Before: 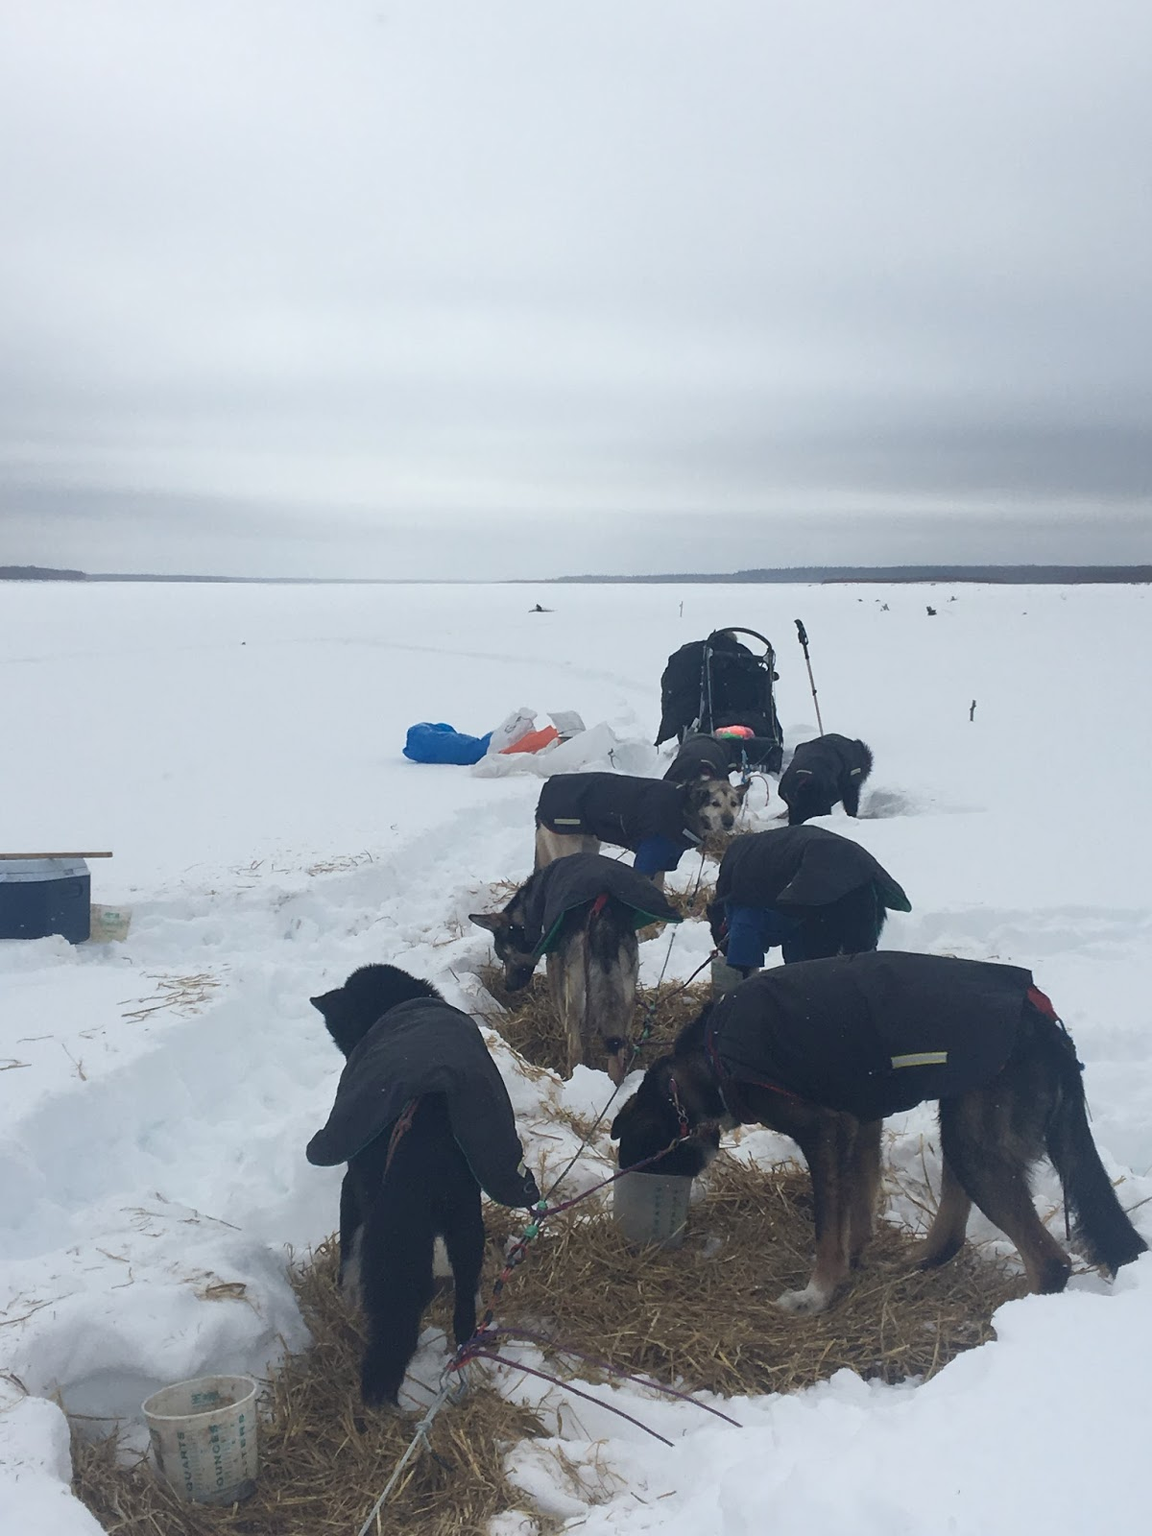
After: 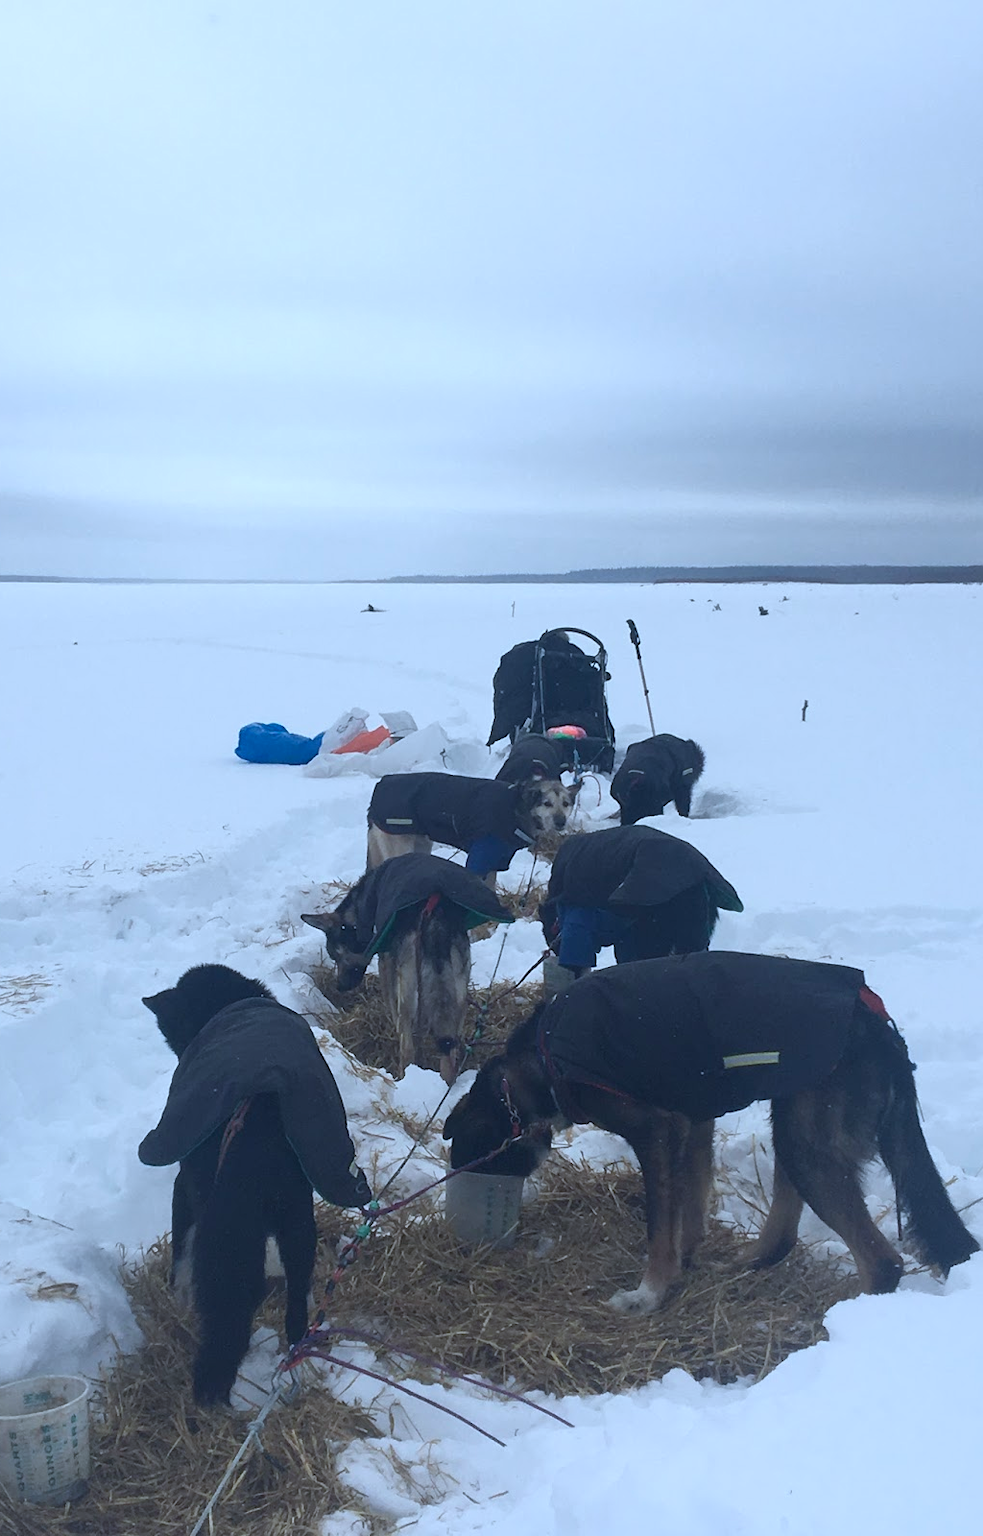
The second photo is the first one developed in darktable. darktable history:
crop and rotate: left 14.584%
color calibration: x 0.38, y 0.391, temperature 4086.74 K
